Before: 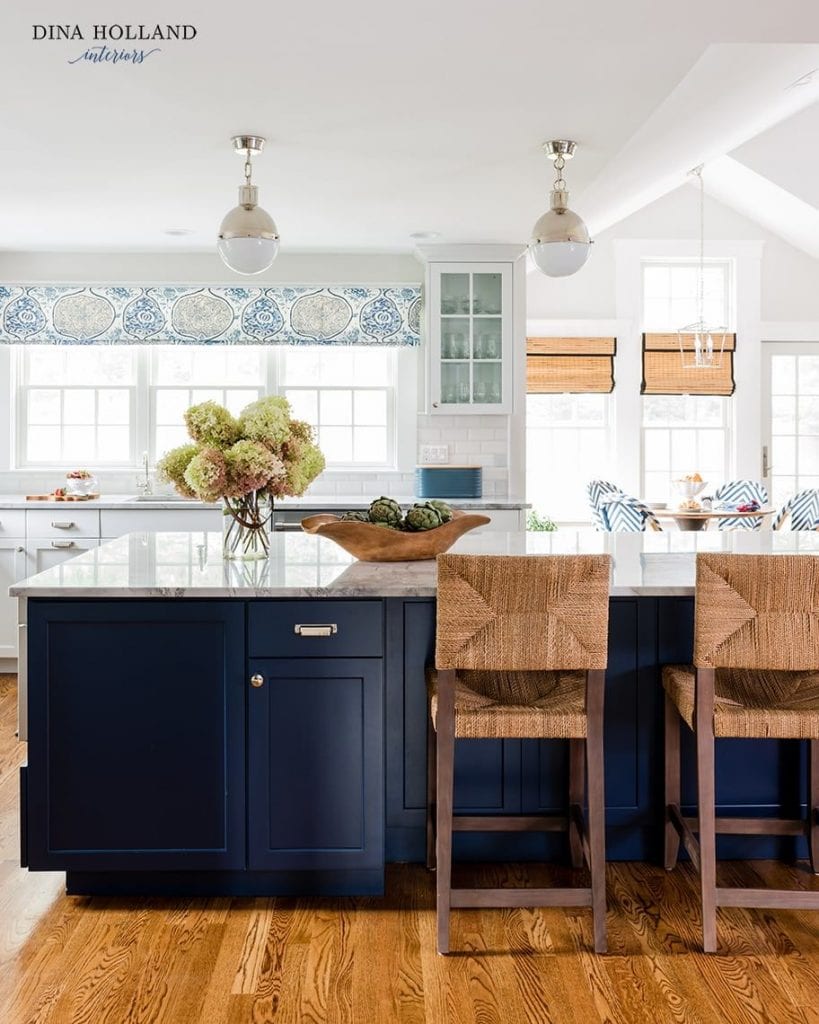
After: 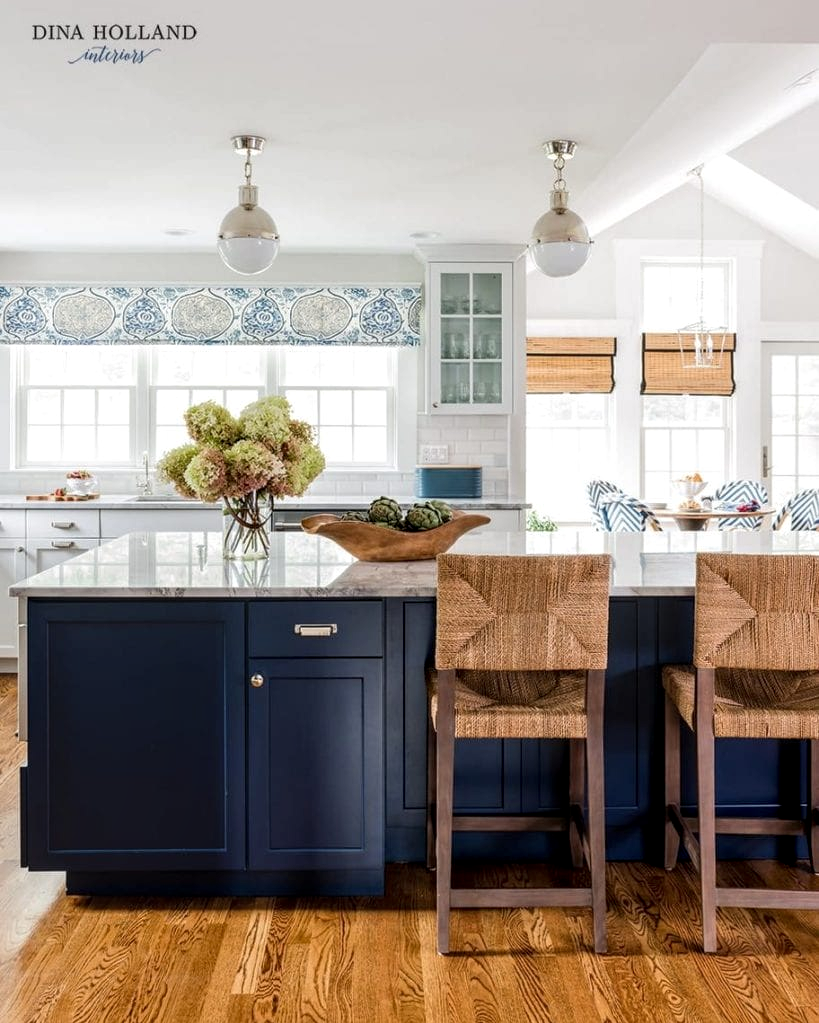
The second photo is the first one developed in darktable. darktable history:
local contrast: detail 130%
crop: bottom 0.069%
